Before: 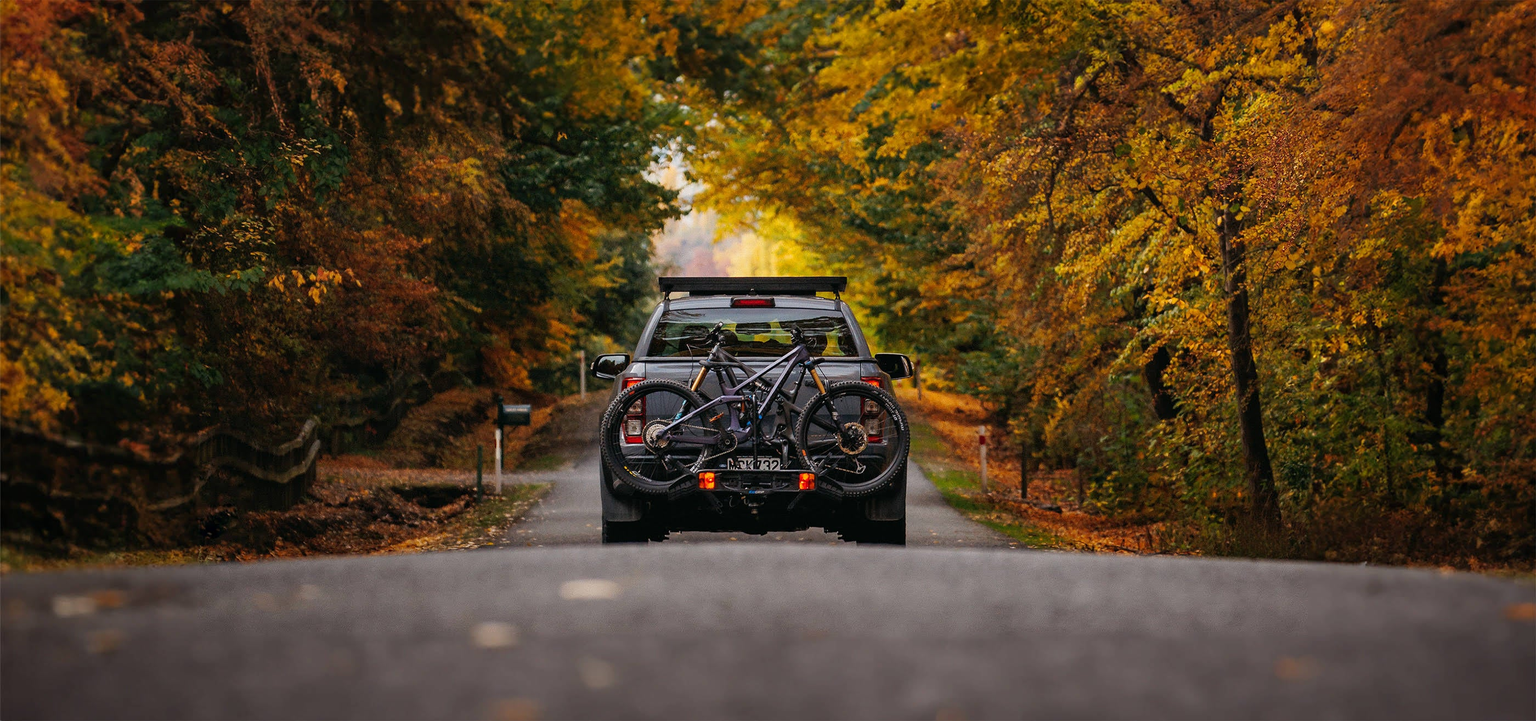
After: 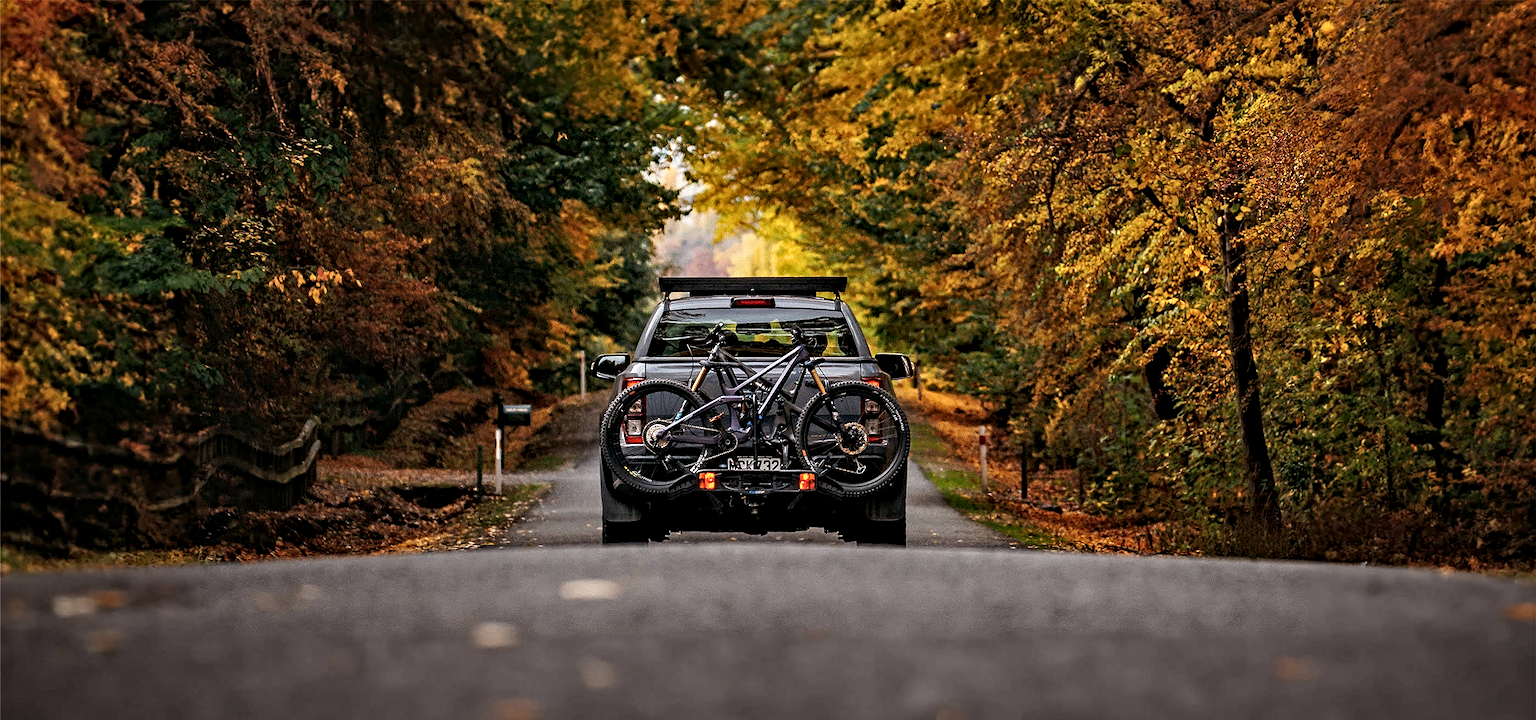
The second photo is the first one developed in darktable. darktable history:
exposure: exposure -0.114 EV, compensate exposure bias true, compensate highlight preservation false
contrast equalizer: y [[0.5, 0.542, 0.583, 0.625, 0.667, 0.708], [0.5 ×6], [0.5 ×6], [0 ×6], [0 ×6]]
